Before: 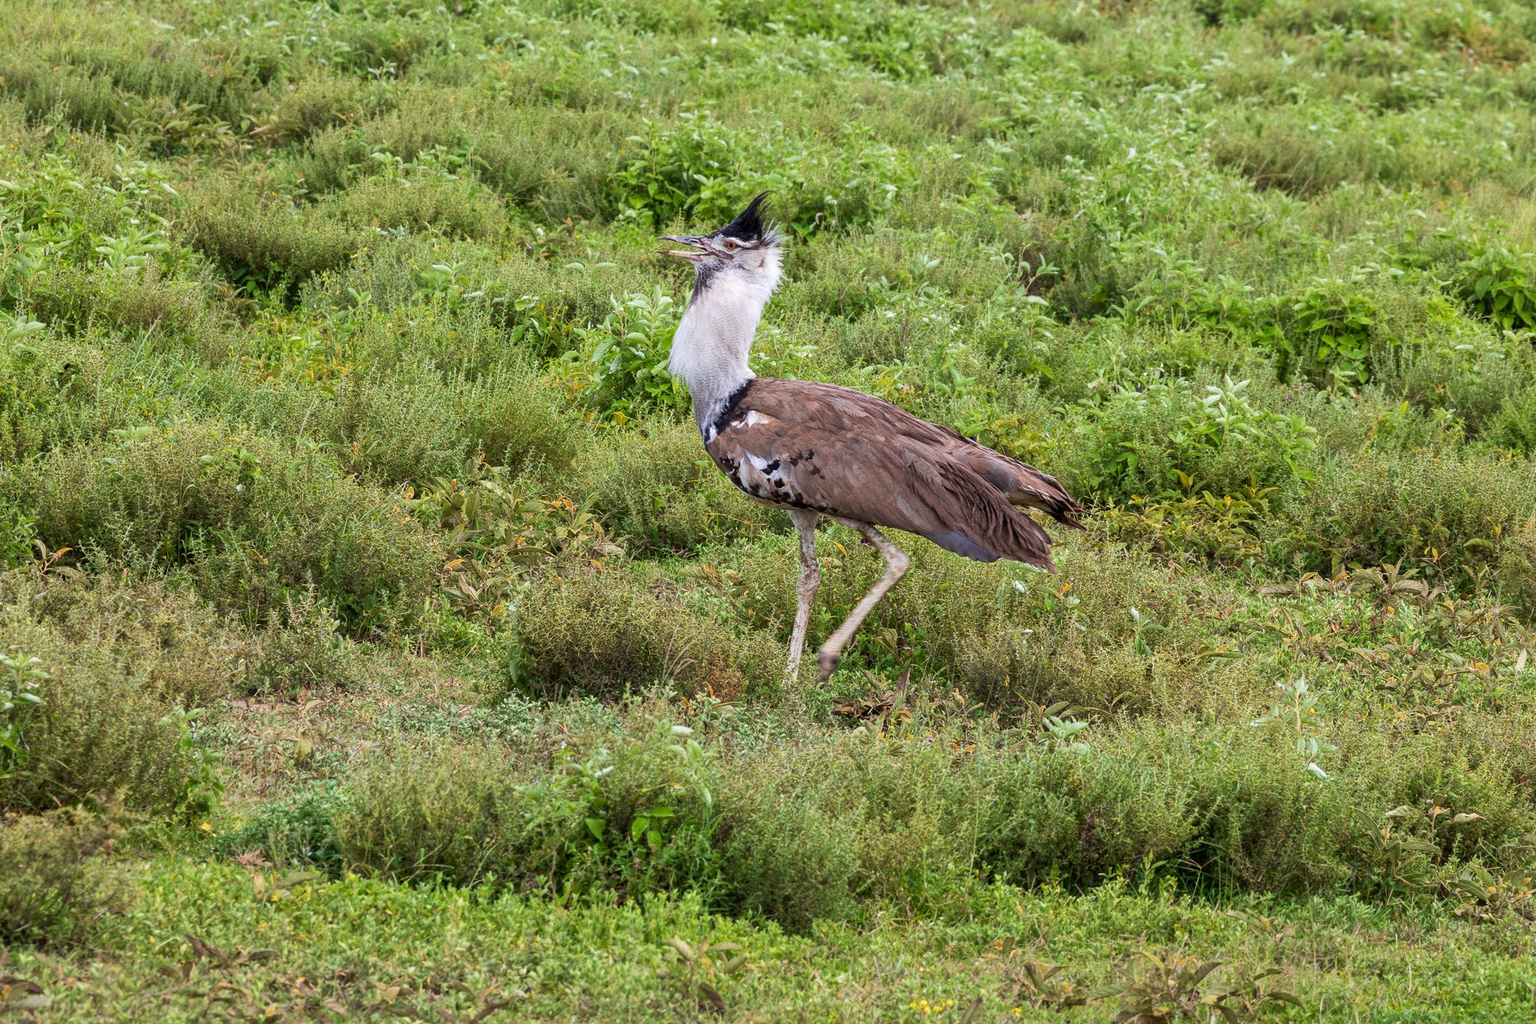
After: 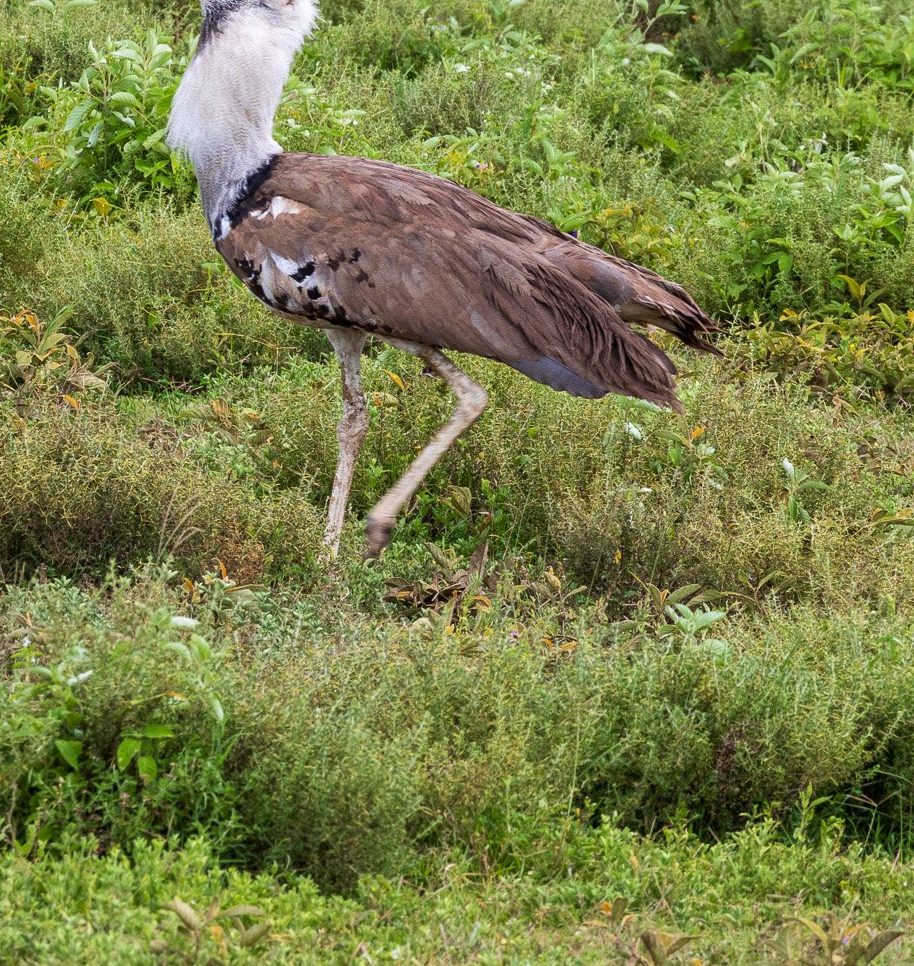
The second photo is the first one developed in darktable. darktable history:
crop: left 35.447%, top 25.749%, right 19.906%, bottom 3.421%
shadows and highlights: shadows 31.04, highlights 0.945, soften with gaussian
